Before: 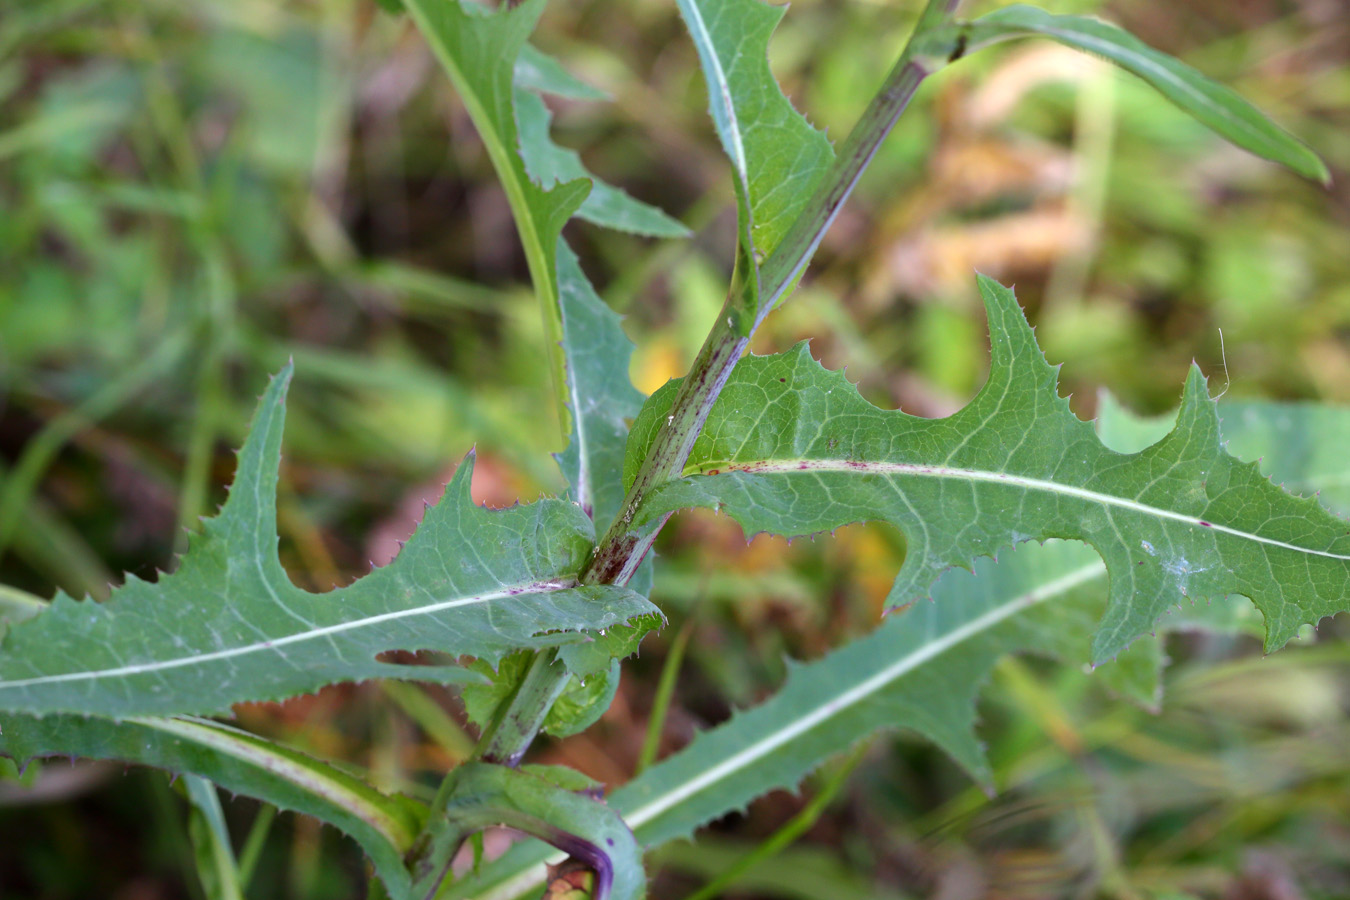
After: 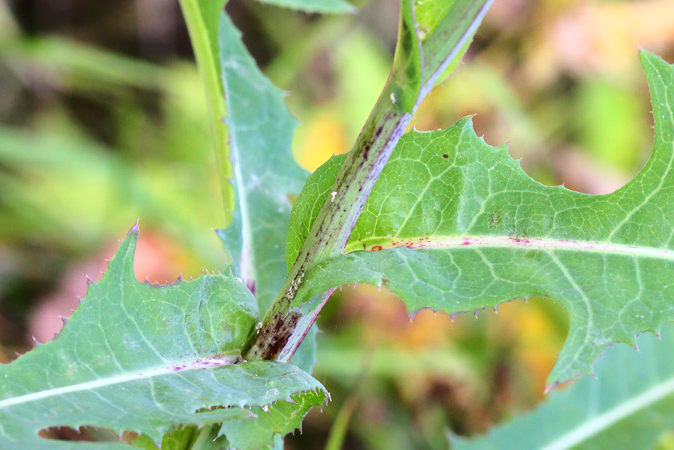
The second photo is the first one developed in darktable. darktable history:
crop: left 25%, top 25%, right 25%, bottom 25%
base curve: curves: ch0 [(0, 0) (0.028, 0.03) (0.121, 0.232) (0.46, 0.748) (0.859, 0.968) (1, 1)]
